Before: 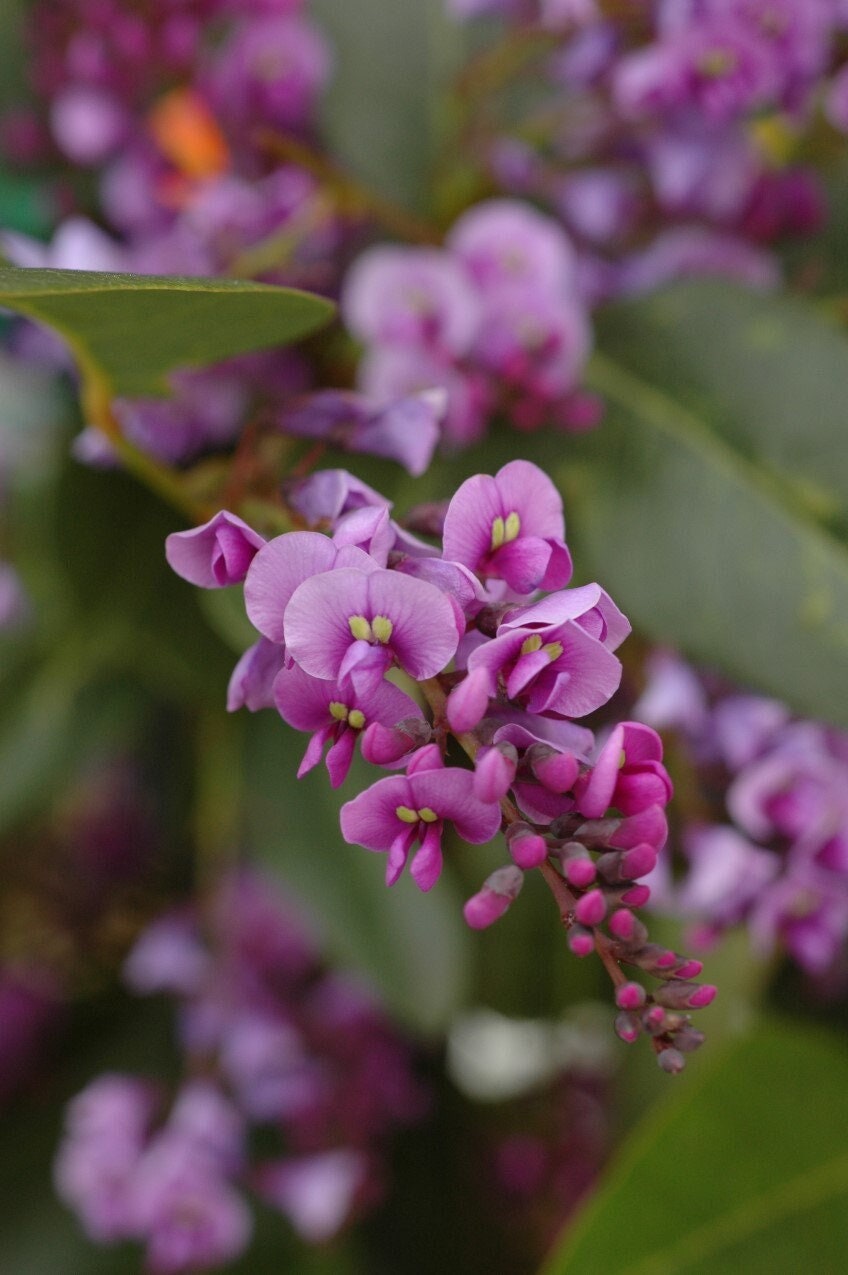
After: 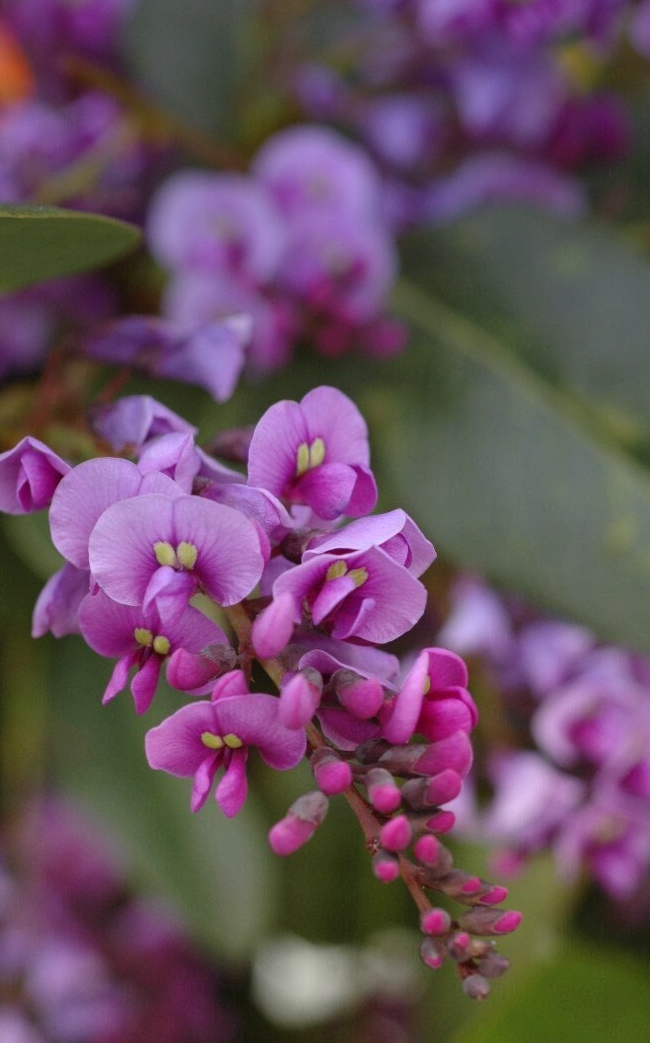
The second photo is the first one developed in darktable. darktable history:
graduated density: hue 238.83°, saturation 50%
exposure: exposure 0.3 EV, compensate highlight preservation false
crop: left 23.095%, top 5.827%, bottom 11.854%
